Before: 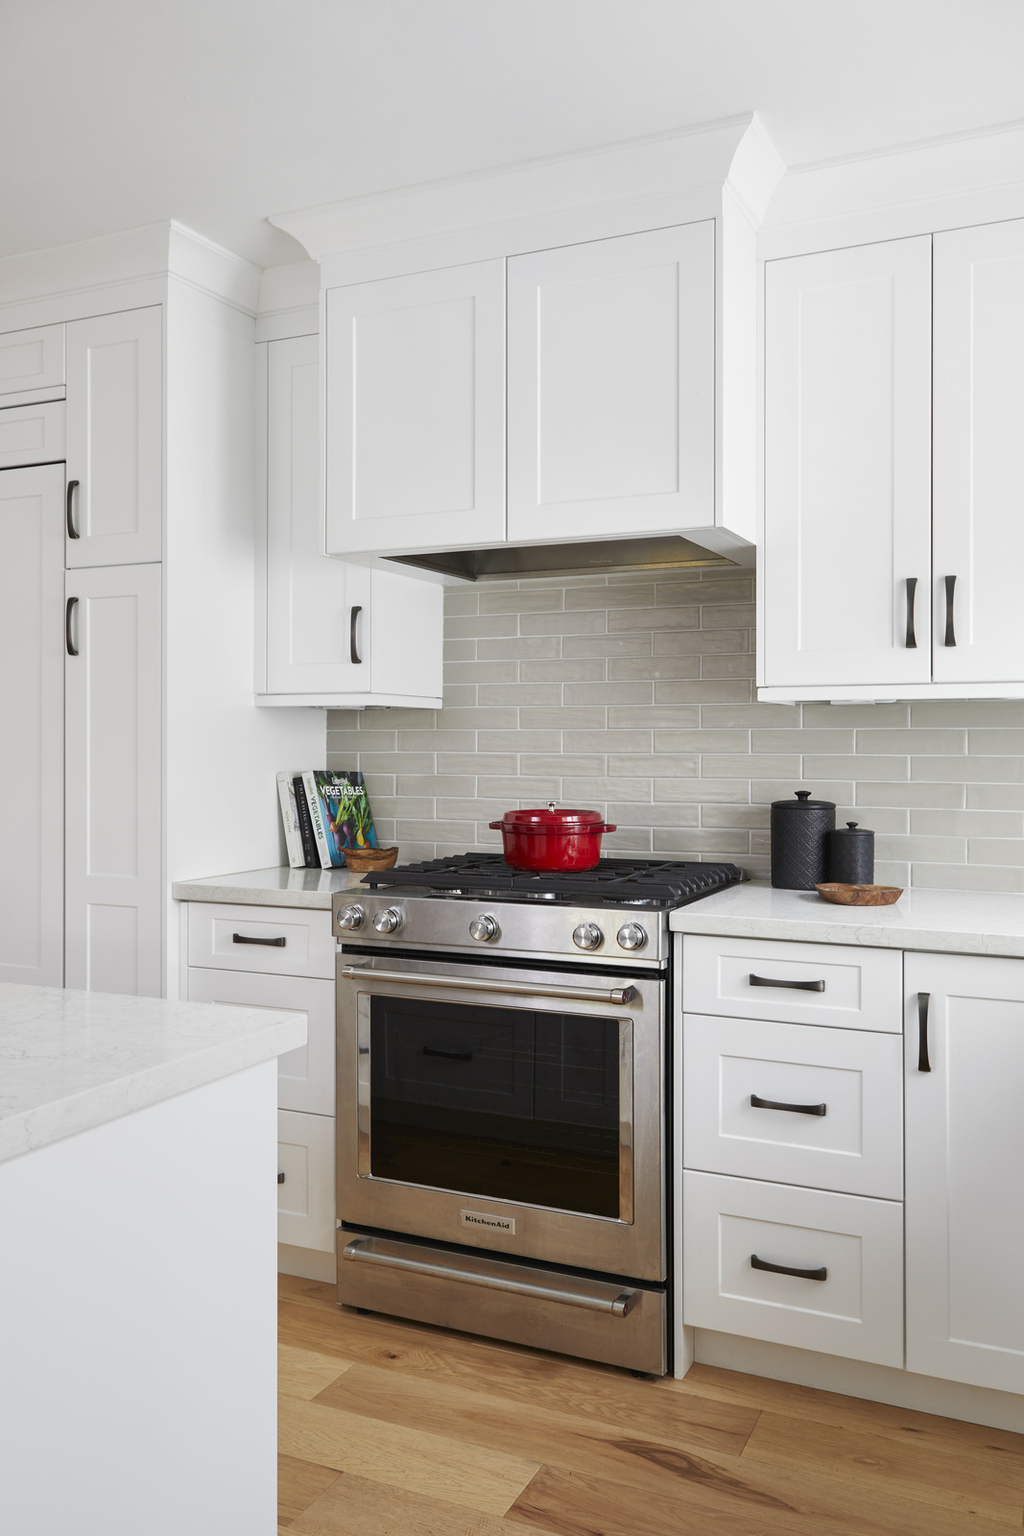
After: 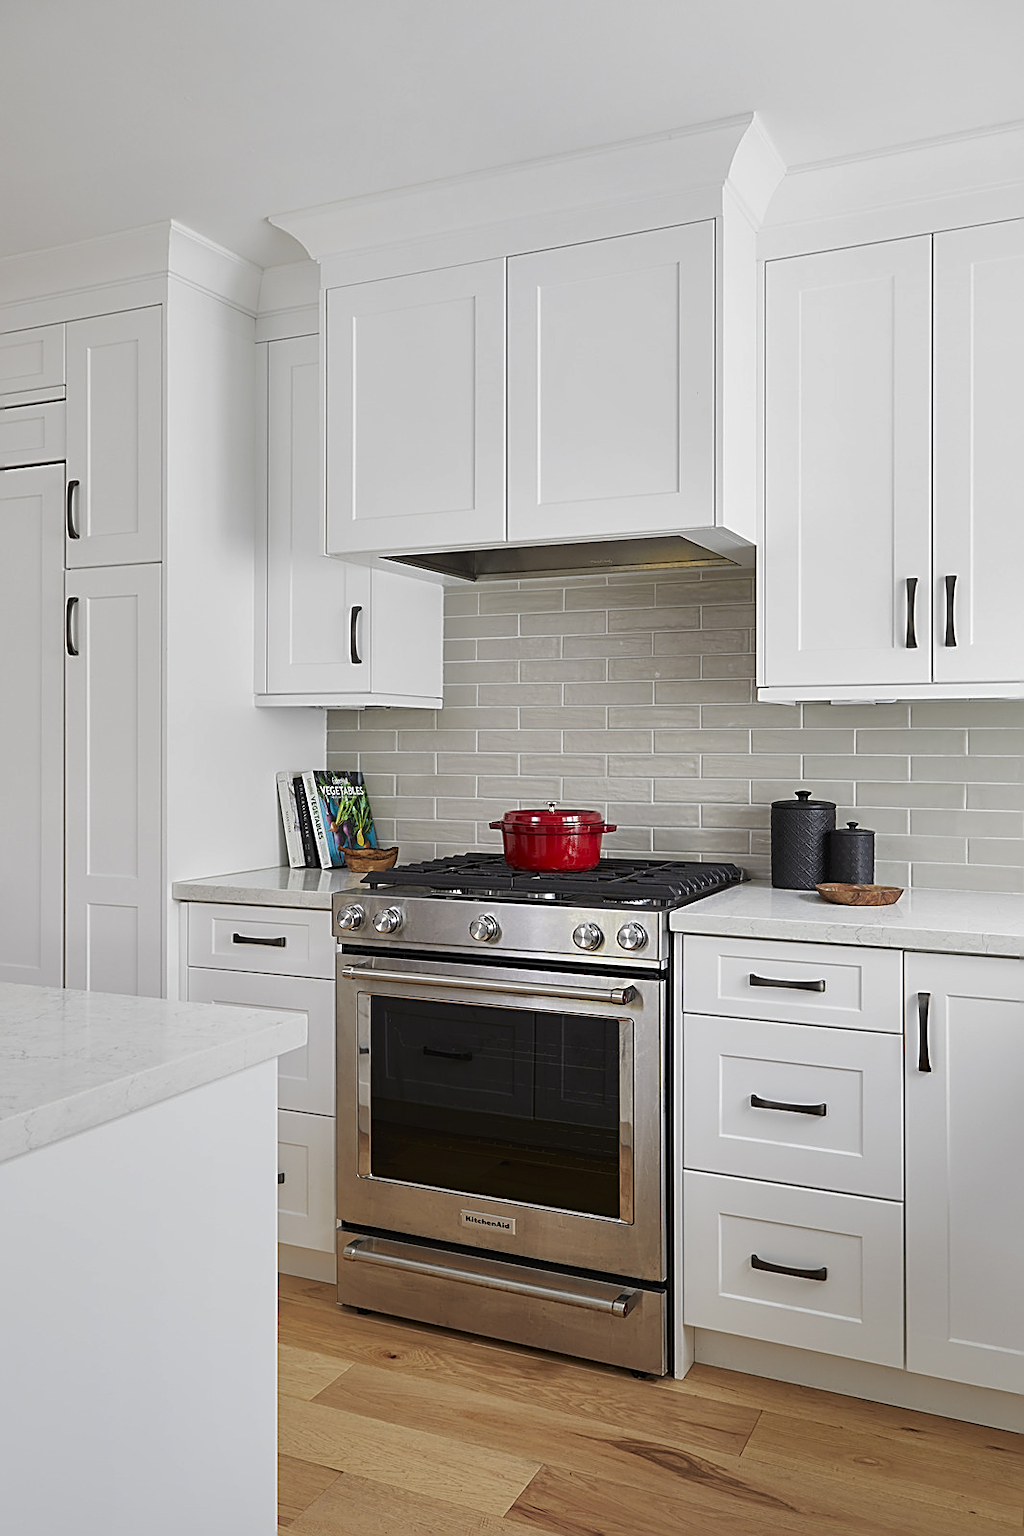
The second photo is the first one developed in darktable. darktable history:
exposure: compensate highlight preservation false
sharpen: amount 1
shadows and highlights: shadows -20, white point adjustment -2, highlights -35
